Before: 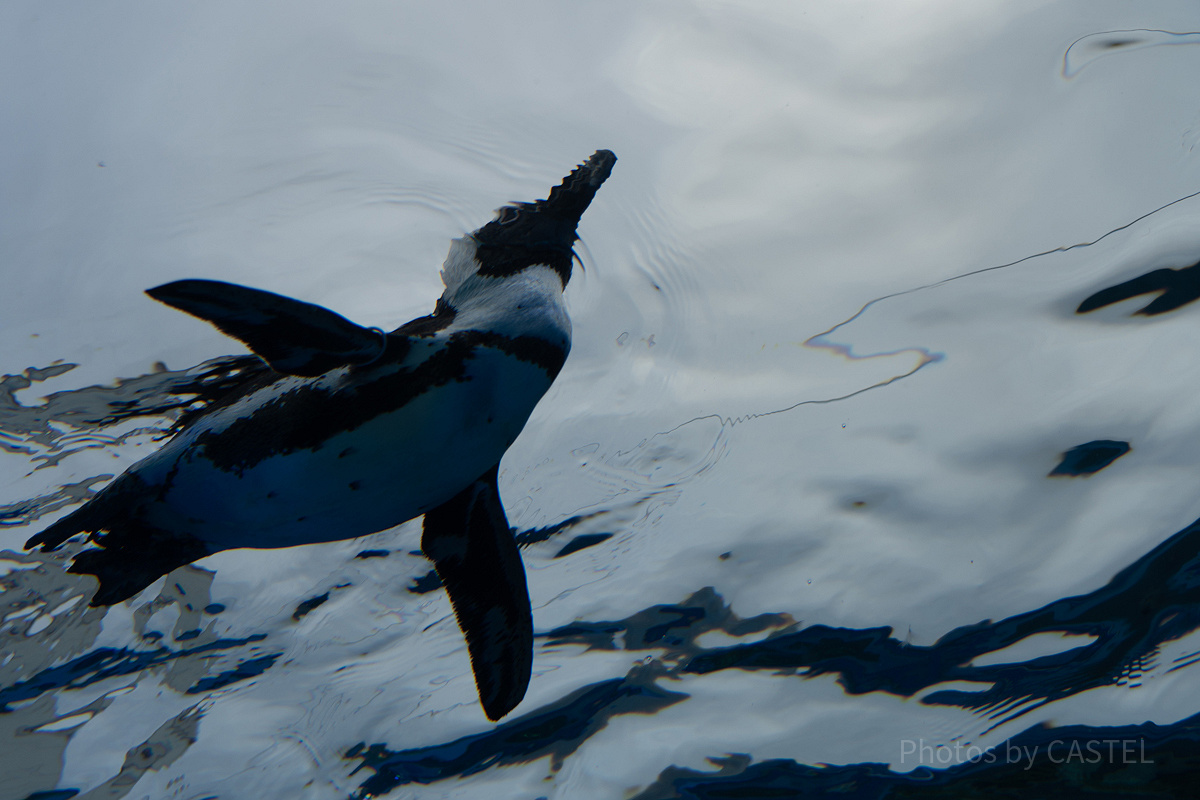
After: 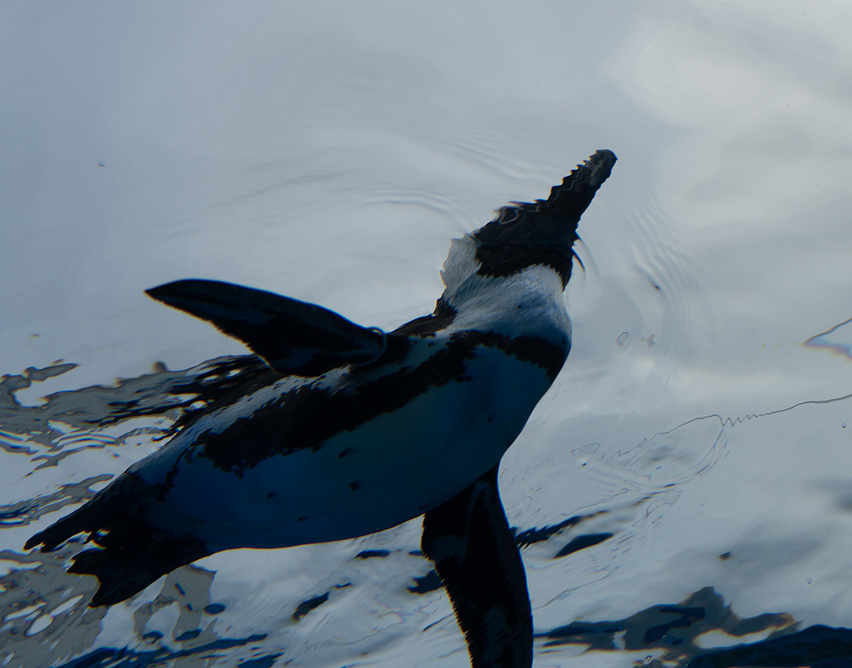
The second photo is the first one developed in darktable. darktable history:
crop: right 28.961%, bottom 16.386%
